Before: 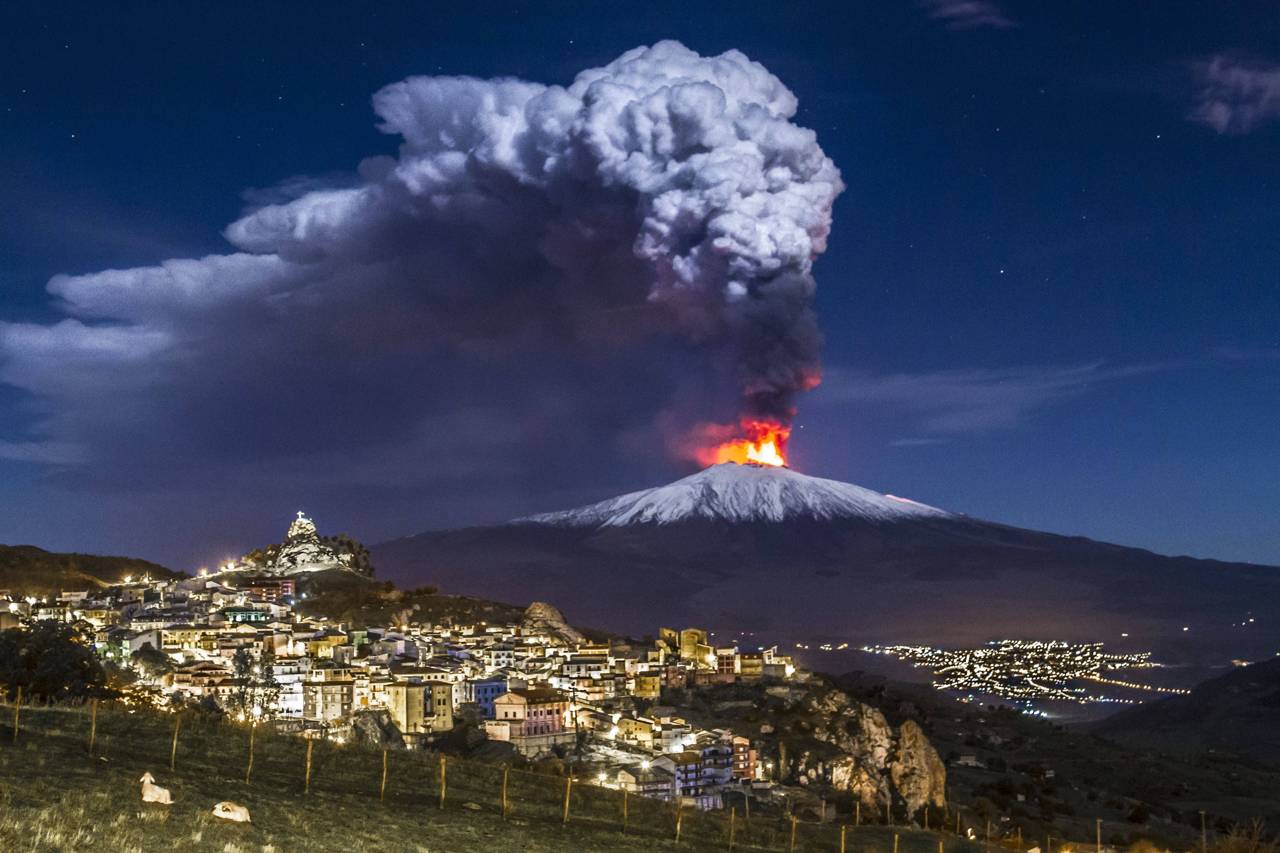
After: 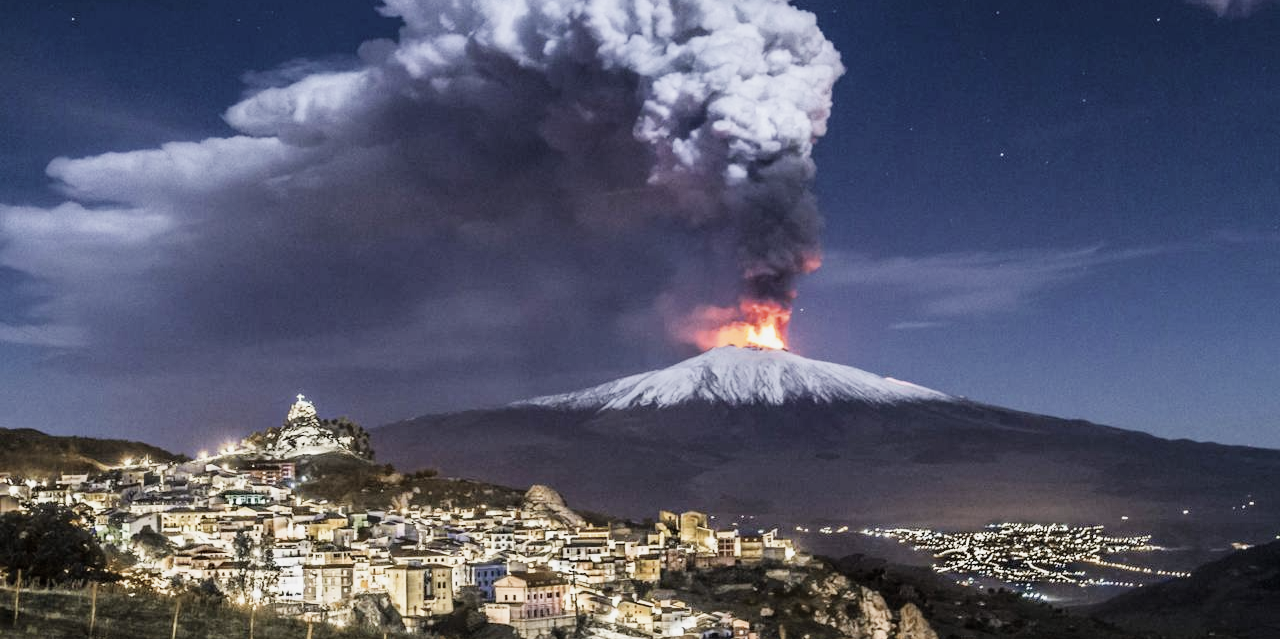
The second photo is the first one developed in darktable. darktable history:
exposure: black level correction 0, exposure 1 EV, compensate exposure bias true, compensate highlight preservation false
crop: top 13.819%, bottom 11.169%
filmic rgb: black relative exposure -7.65 EV, white relative exposure 4.56 EV, hardness 3.61, contrast 1.05
contrast brightness saturation: contrast 0.1, saturation -0.36
